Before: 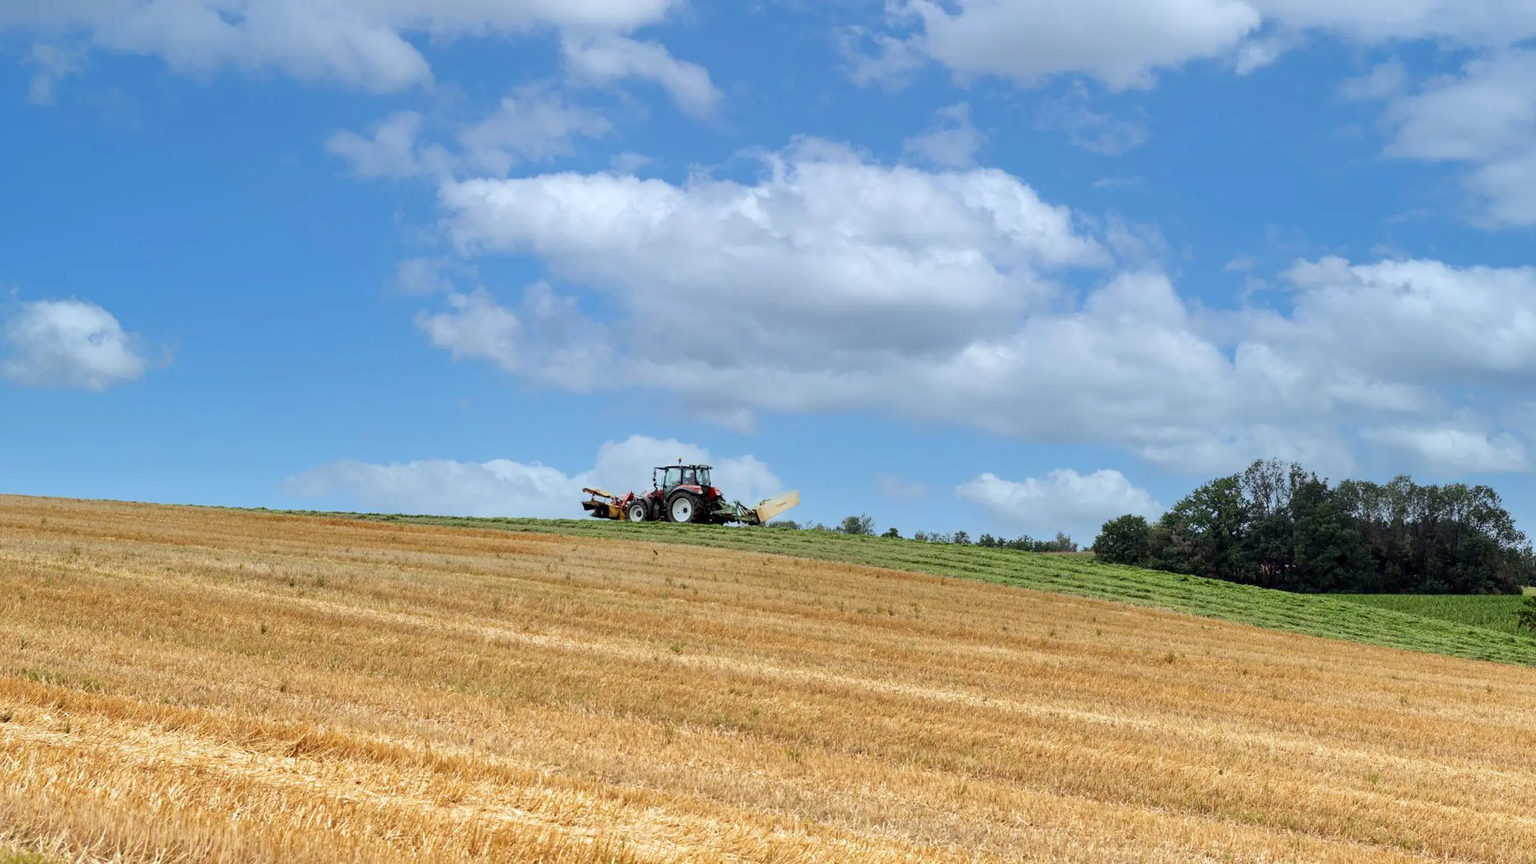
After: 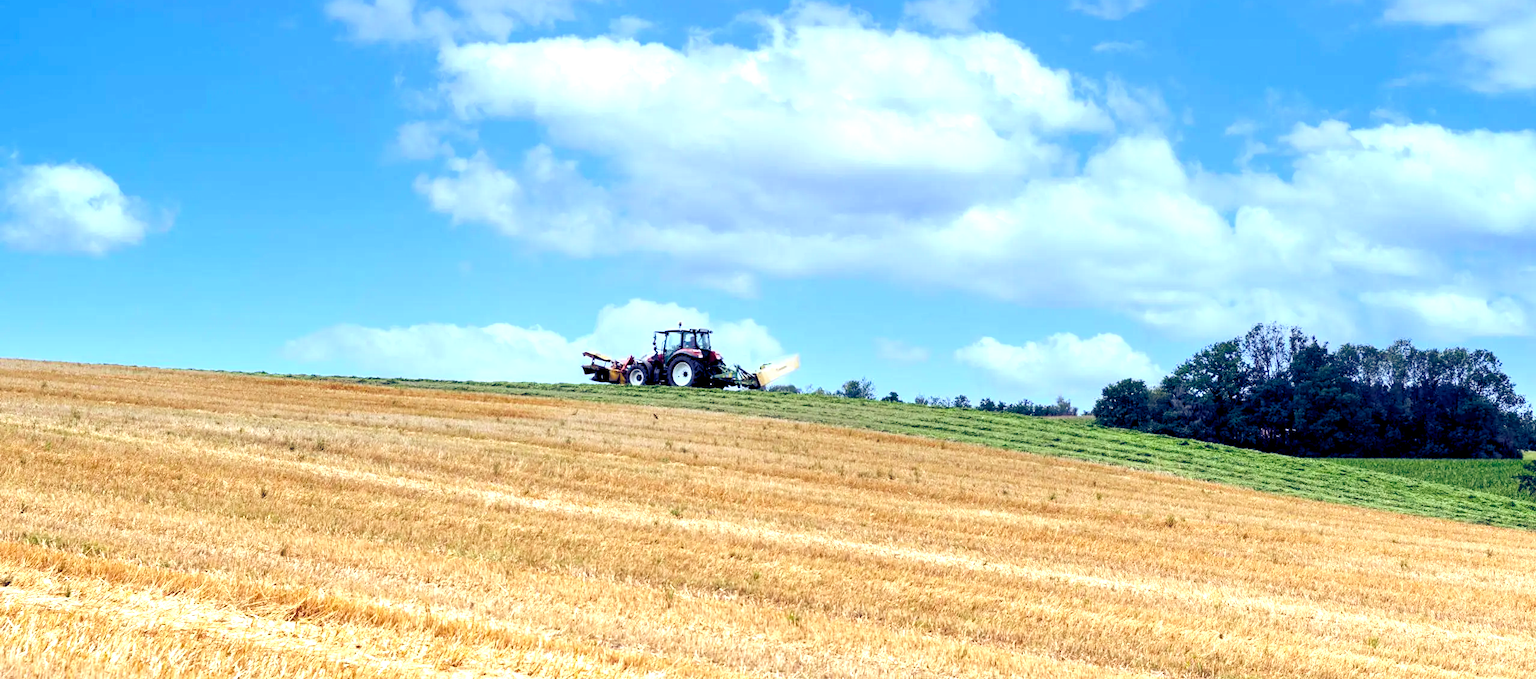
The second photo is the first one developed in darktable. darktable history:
crop and rotate: top 15.774%, bottom 5.506%
white balance: red 0.983, blue 1.036
color balance rgb: shadows lift › luminance -41.13%, shadows lift › chroma 14.13%, shadows lift › hue 260°, power › luminance -3.76%, power › chroma 0.56%, power › hue 40.37°, highlights gain › luminance 16.81%, highlights gain › chroma 2.94%, highlights gain › hue 260°, global offset › luminance -0.29%, global offset › chroma 0.31%, global offset › hue 260°, perceptual saturation grading › global saturation 20%, perceptual saturation grading › highlights -13.92%, perceptual saturation grading › shadows 50%
exposure: exposure 0.661 EV, compensate highlight preservation false
